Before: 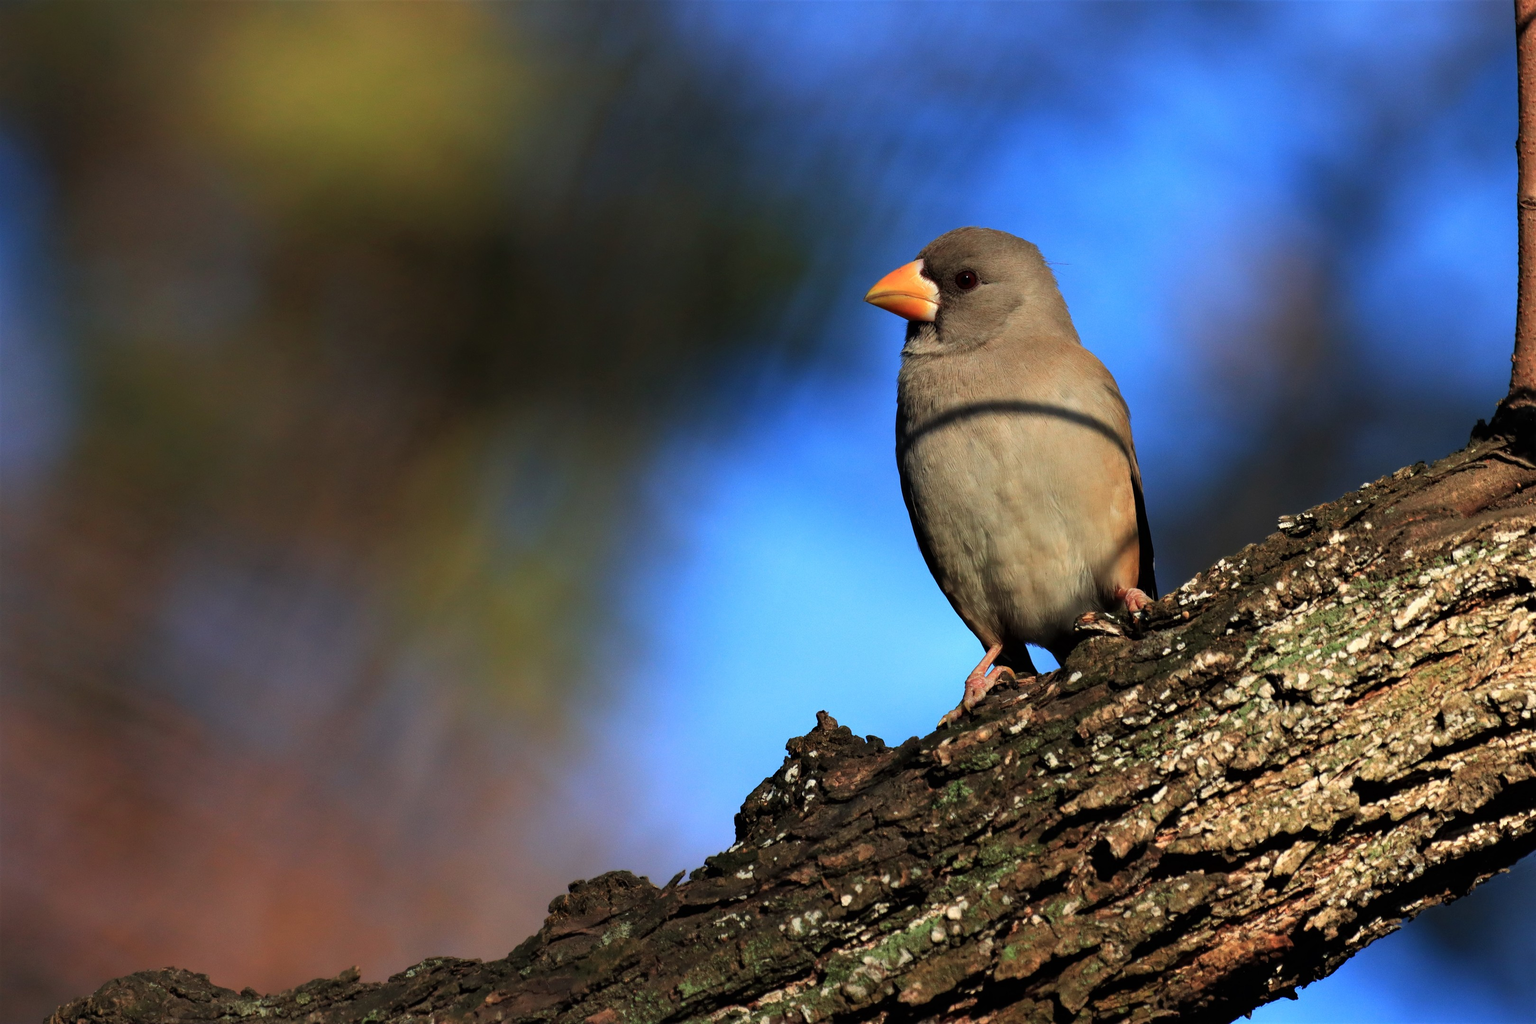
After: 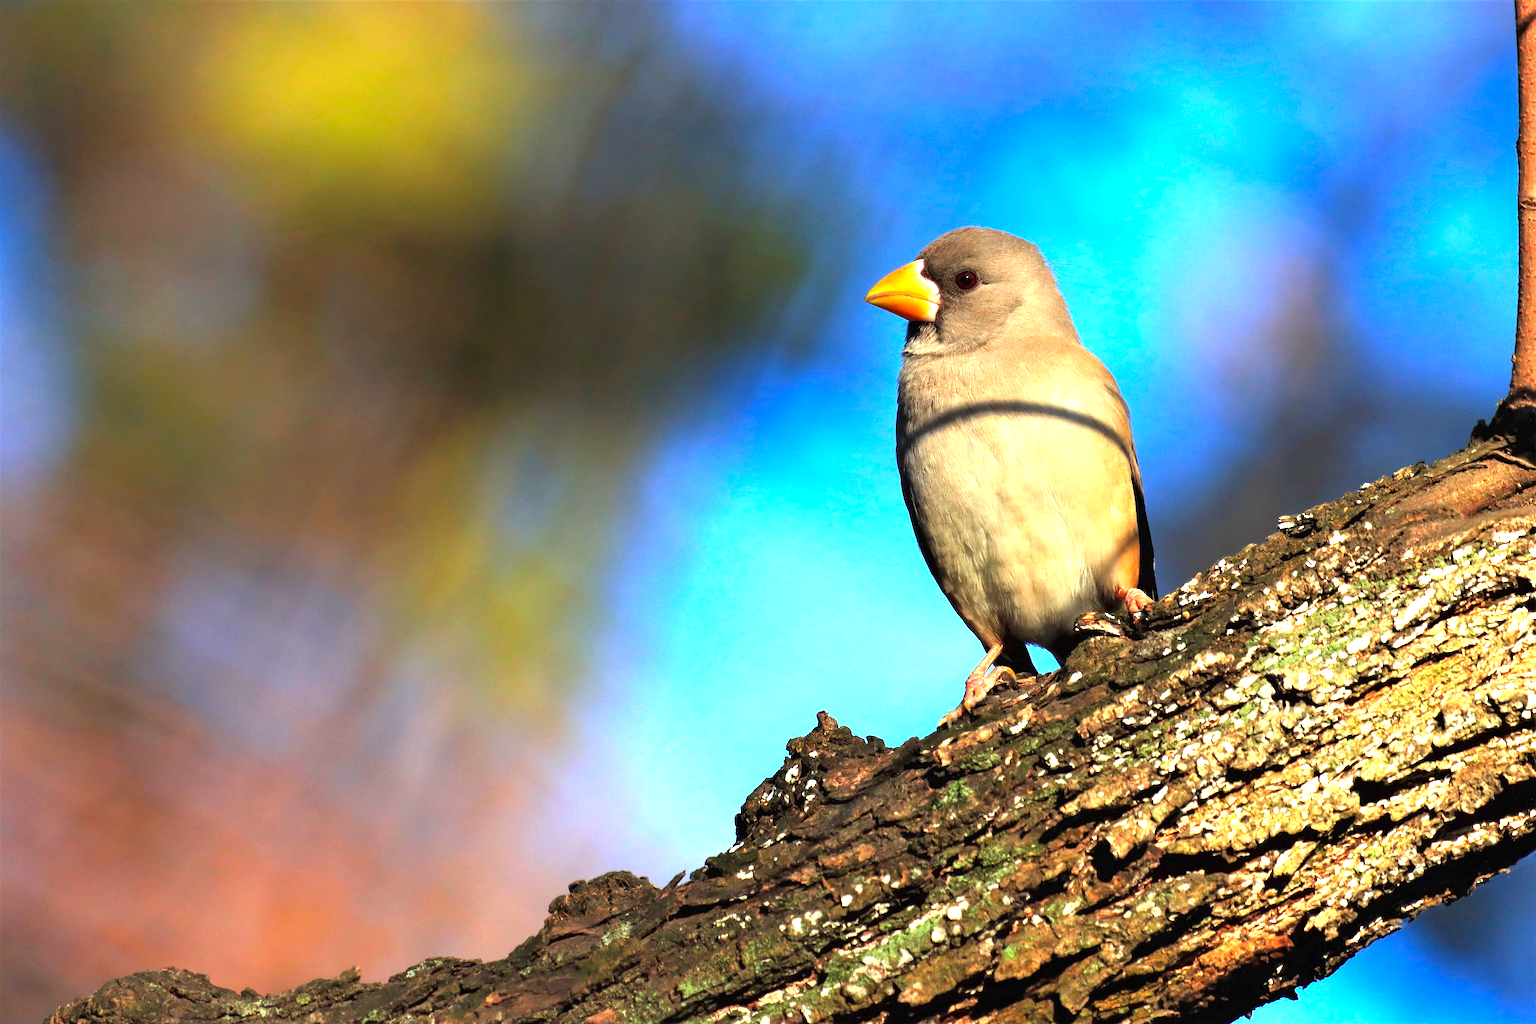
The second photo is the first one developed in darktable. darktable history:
exposure: black level correction 0, exposure 1.667 EV, compensate highlight preservation false
color balance rgb: shadows lift › chroma 1.048%, shadows lift › hue 30.08°, perceptual saturation grading › global saturation 25.426%
